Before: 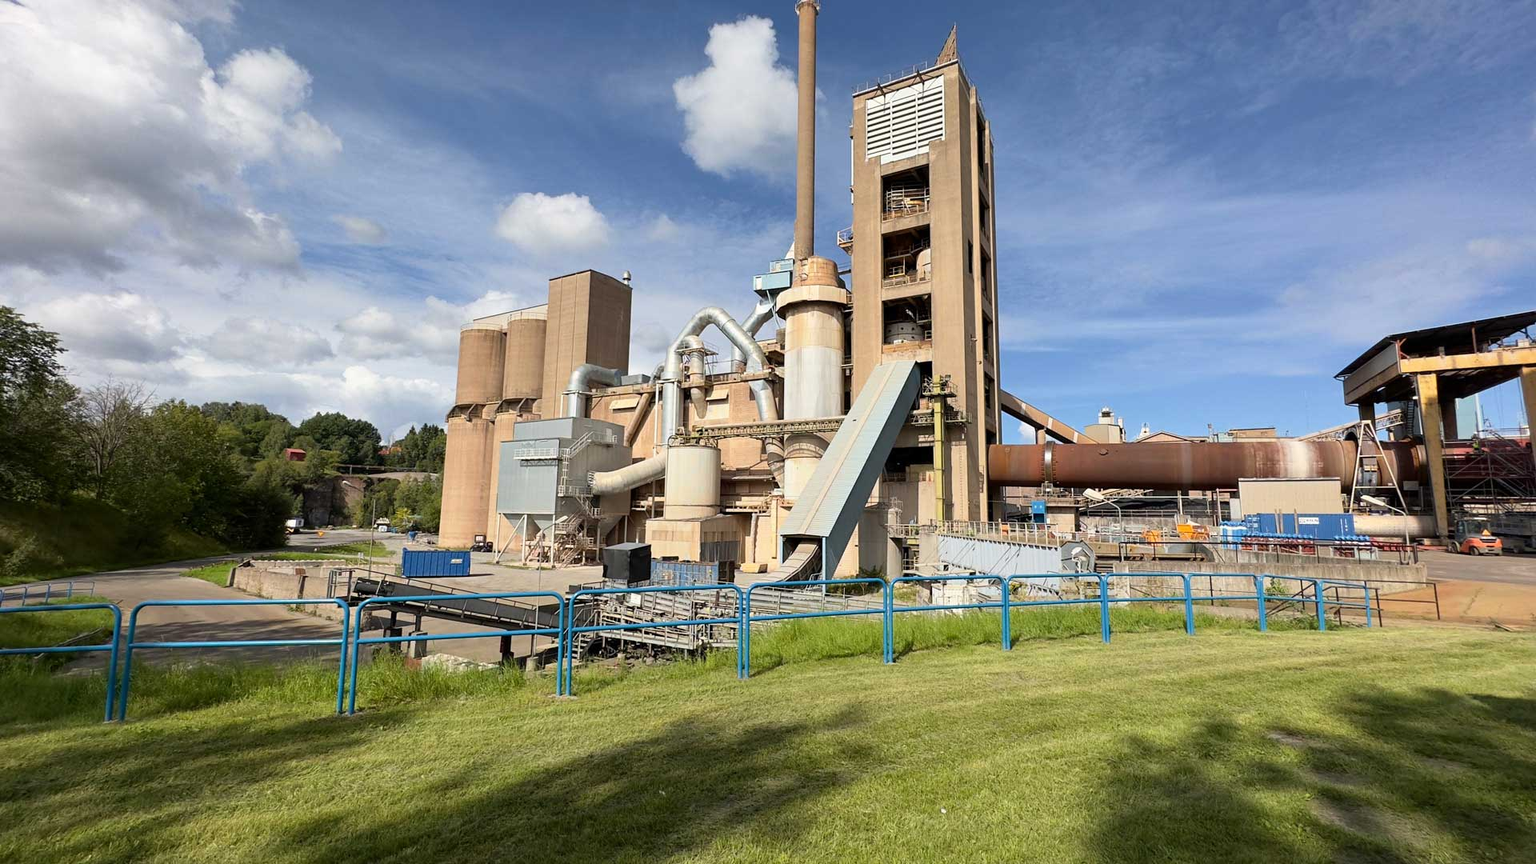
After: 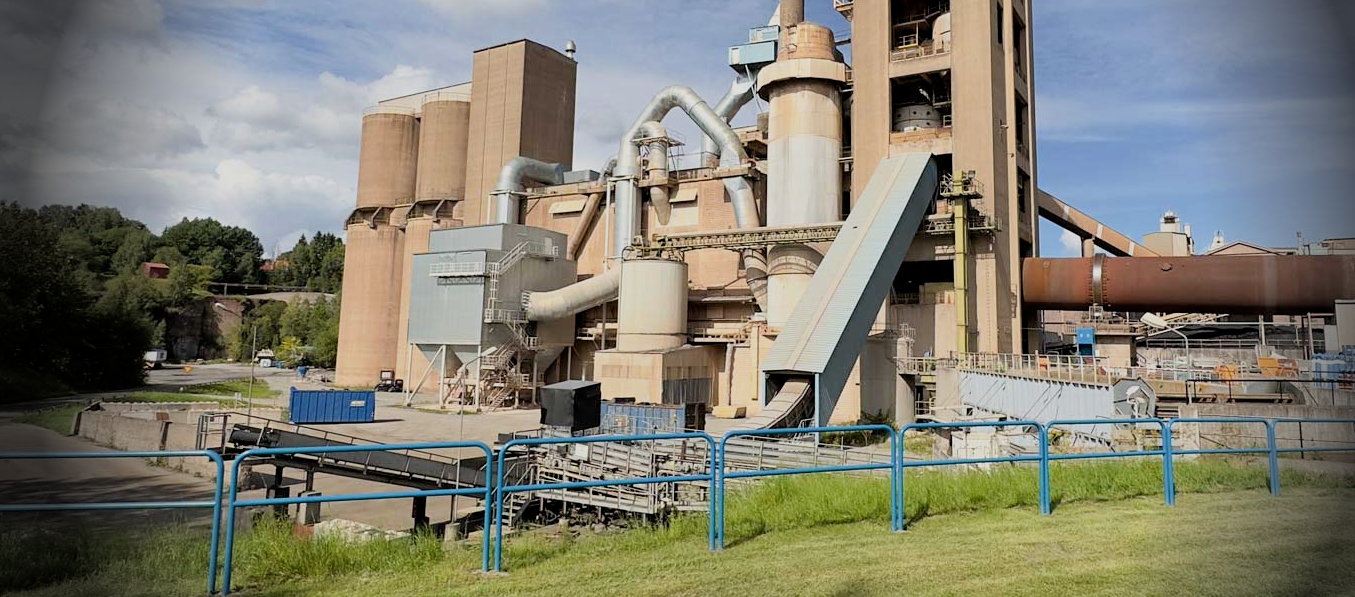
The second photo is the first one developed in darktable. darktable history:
crop: left 11.123%, top 27.61%, right 18.3%, bottom 17.034%
shadows and highlights: shadows 0, highlights 40
vignetting: fall-off start 76.42%, fall-off radius 27.36%, brightness -0.872, center (0.037, -0.09), width/height ratio 0.971
filmic rgb: hardness 4.17, contrast 0.921
tone equalizer: on, module defaults
